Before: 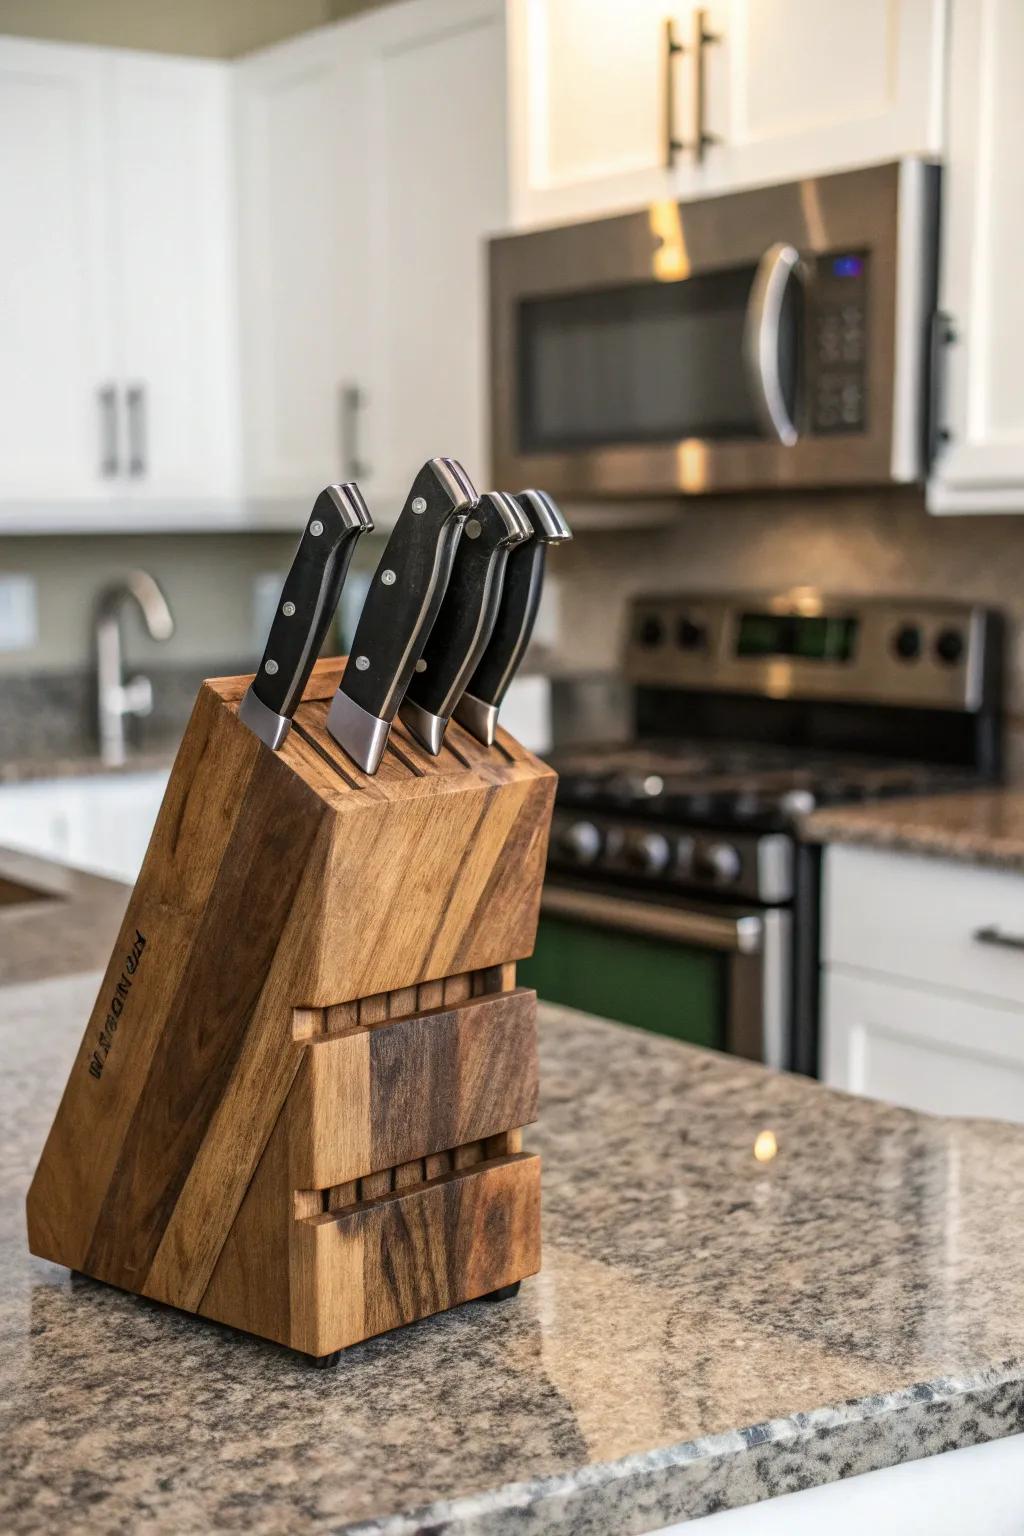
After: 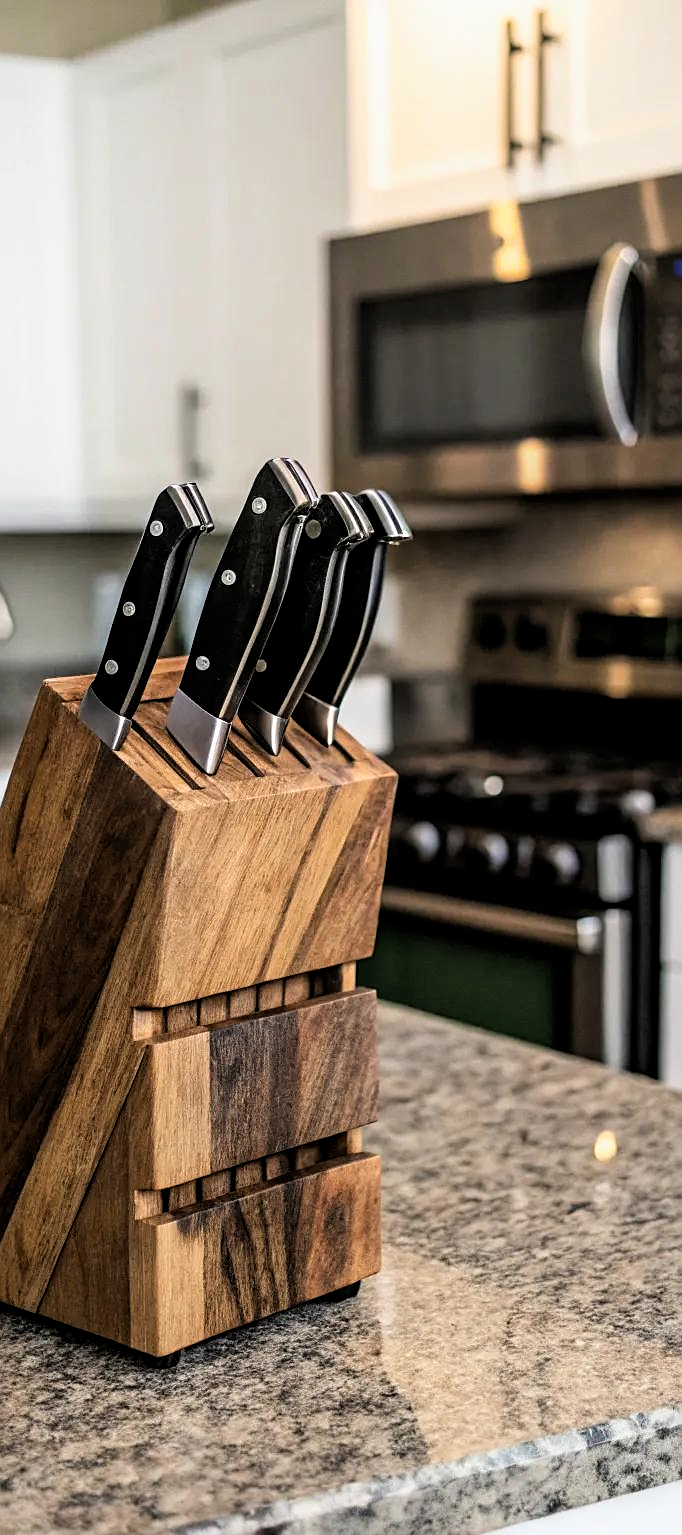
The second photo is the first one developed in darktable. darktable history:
sharpen: on, module defaults
filmic rgb: black relative exposure -6.23 EV, white relative exposure 2.79 EV, target black luminance 0%, hardness 4.61, latitude 67.54%, contrast 1.284, shadows ↔ highlights balance -3.34%
crop and rotate: left 15.634%, right 17.744%
